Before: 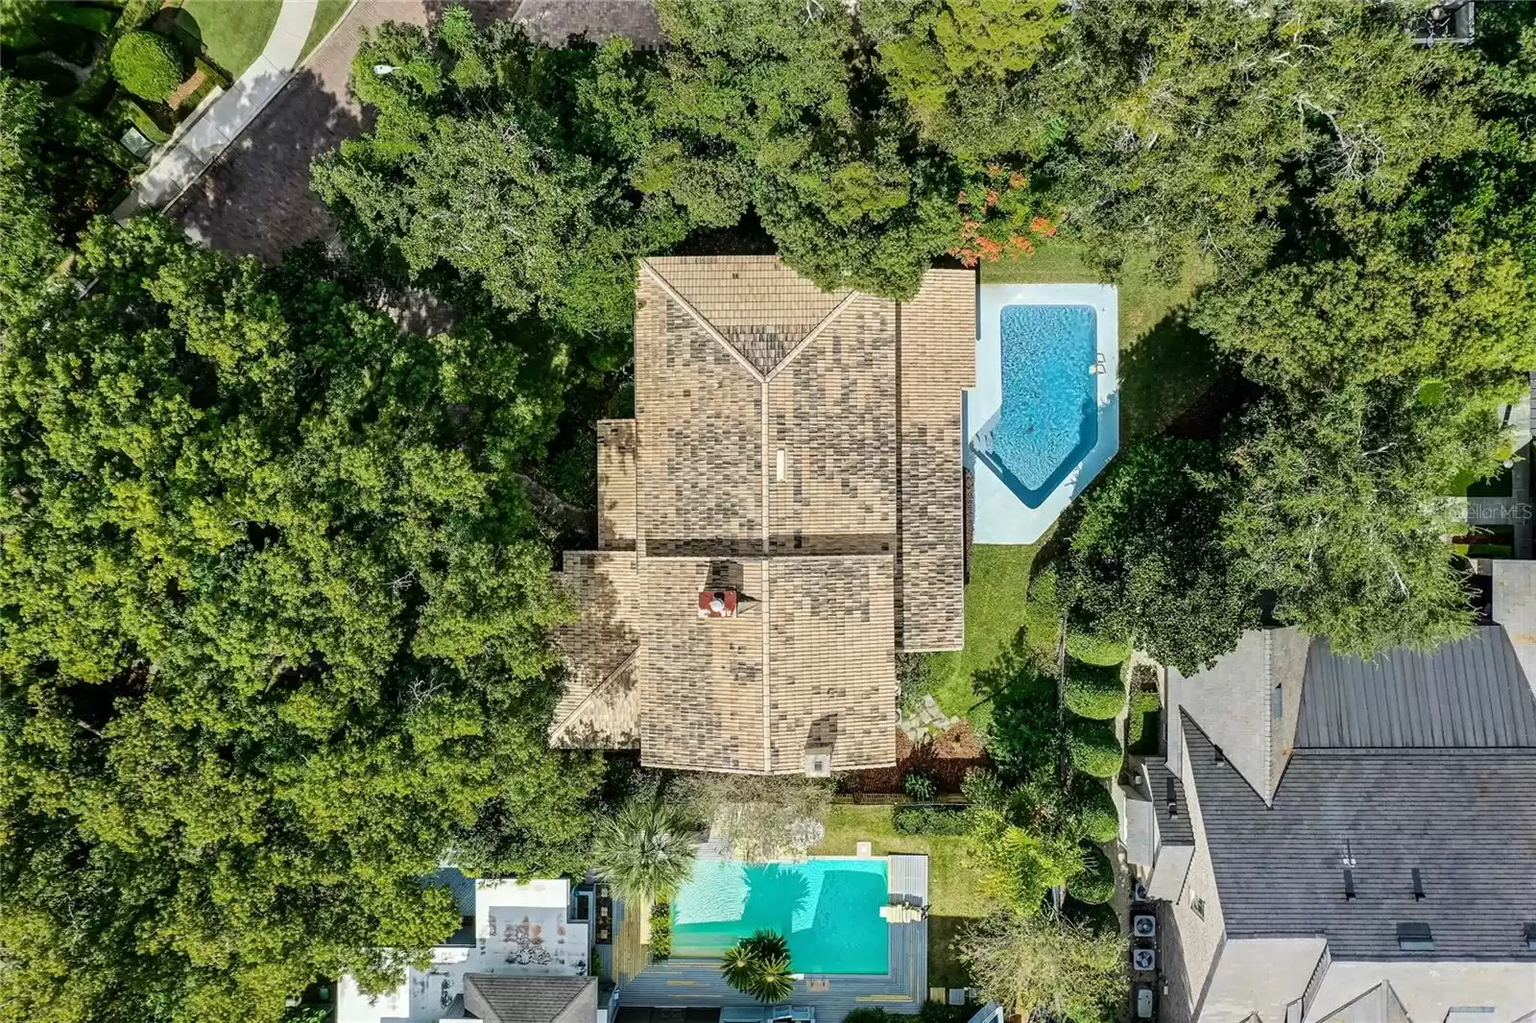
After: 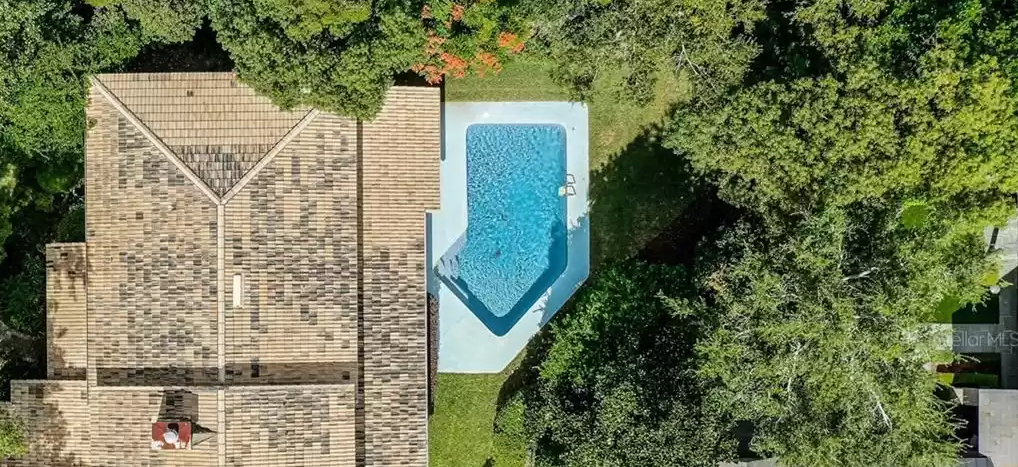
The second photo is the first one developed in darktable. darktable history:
shadows and highlights: radius 126.77, shadows 21.18, highlights -21.17, low approximation 0.01
crop: left 36%, top 18.29%, right 0.359%, bottom 37.882%
